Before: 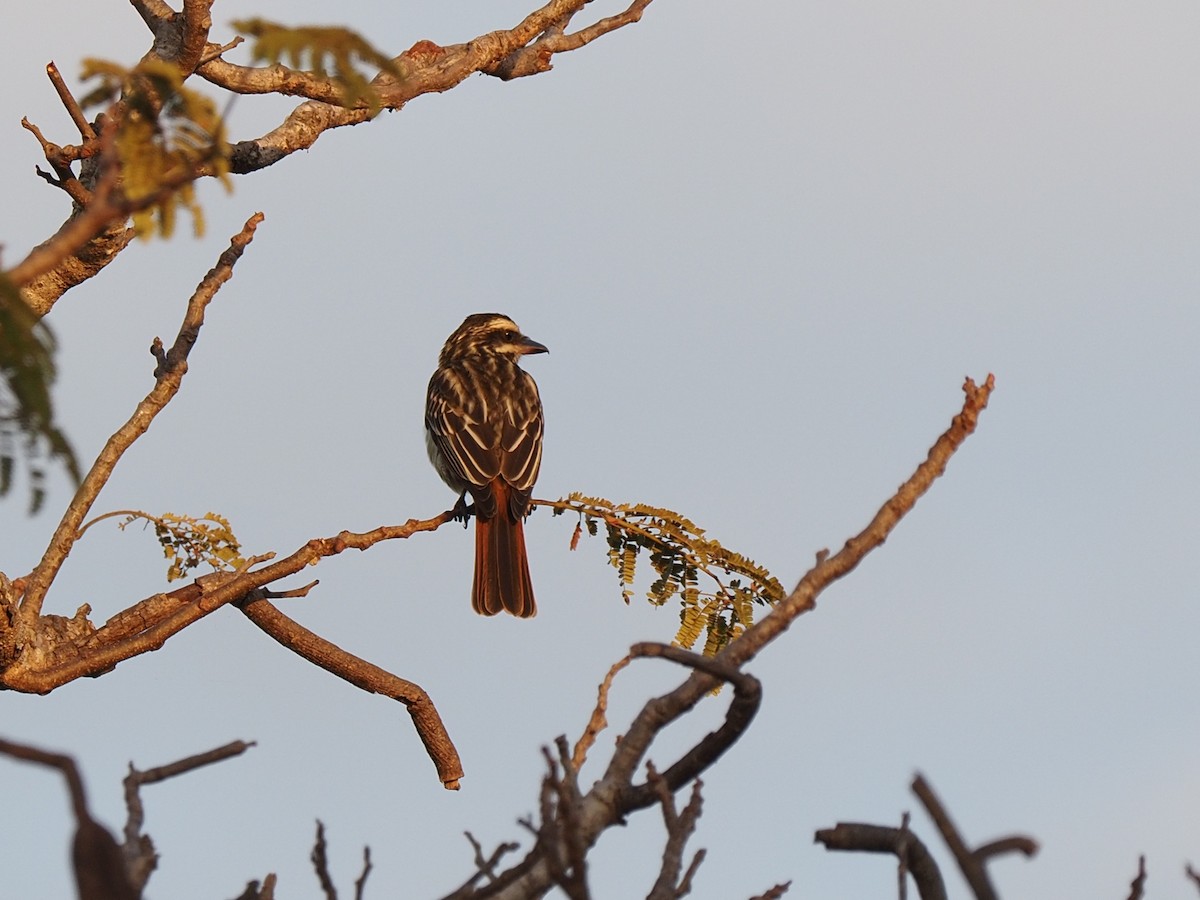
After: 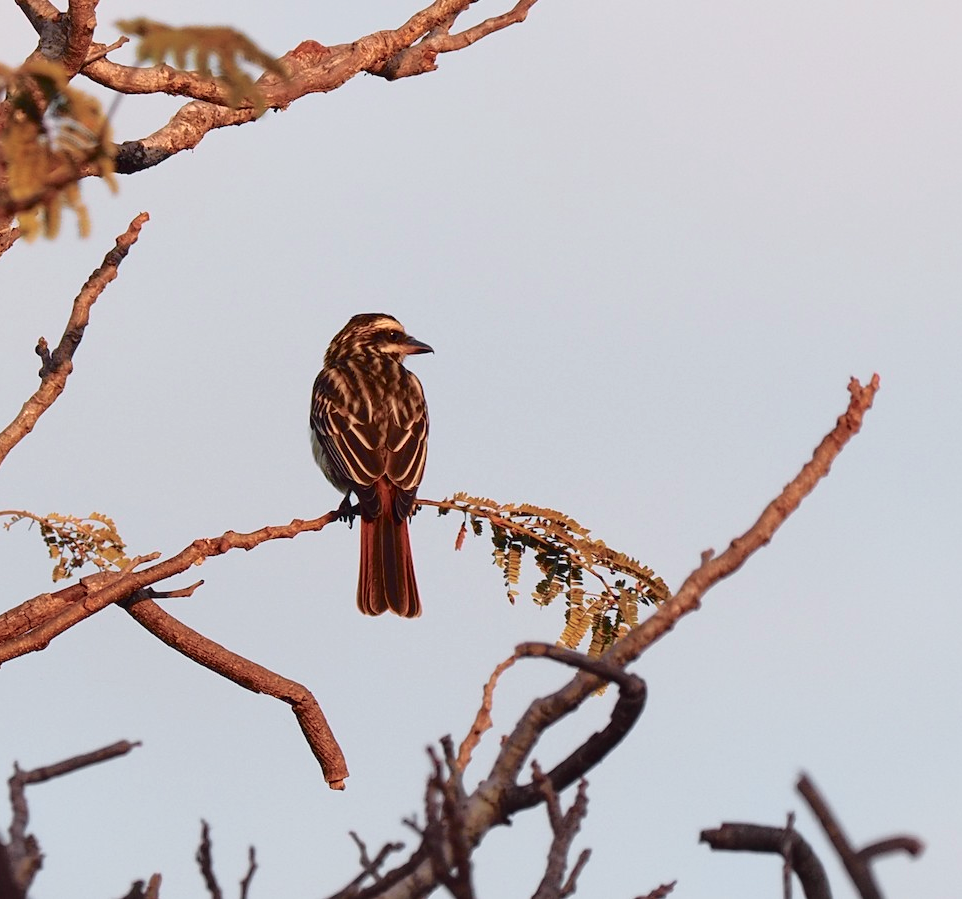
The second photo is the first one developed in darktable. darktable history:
tone curve: curves: ch0 [(0, 0.009) (0.105, 0.08) (0.195, 0.18) (0.283, 0.316) (0.384, 0.434) (0.485, 0.531) (0.638, 0.69) (0.81, 0.872) (1, 0.977)]; ch1 [(0, 0) (0.161, 0.092) (0.35, 0.33) (0.379, 0.401) (0.456, 0.469) (0.498, 0.502) (0.52, 0.536) (0.586, 0.617) (0.635, 0.655) (1, 1)]; ch2 [(0, 0) (0.371, 0.362) (0.437, 0.437) (0.483, 0.484) (0.53, 0.515) (0.56, 0.571) (0.622, 0.606) (1, 1)], color space Lab, independent channels, preserve colors none
crop and rotate: left 9.597%, right 10.195%
